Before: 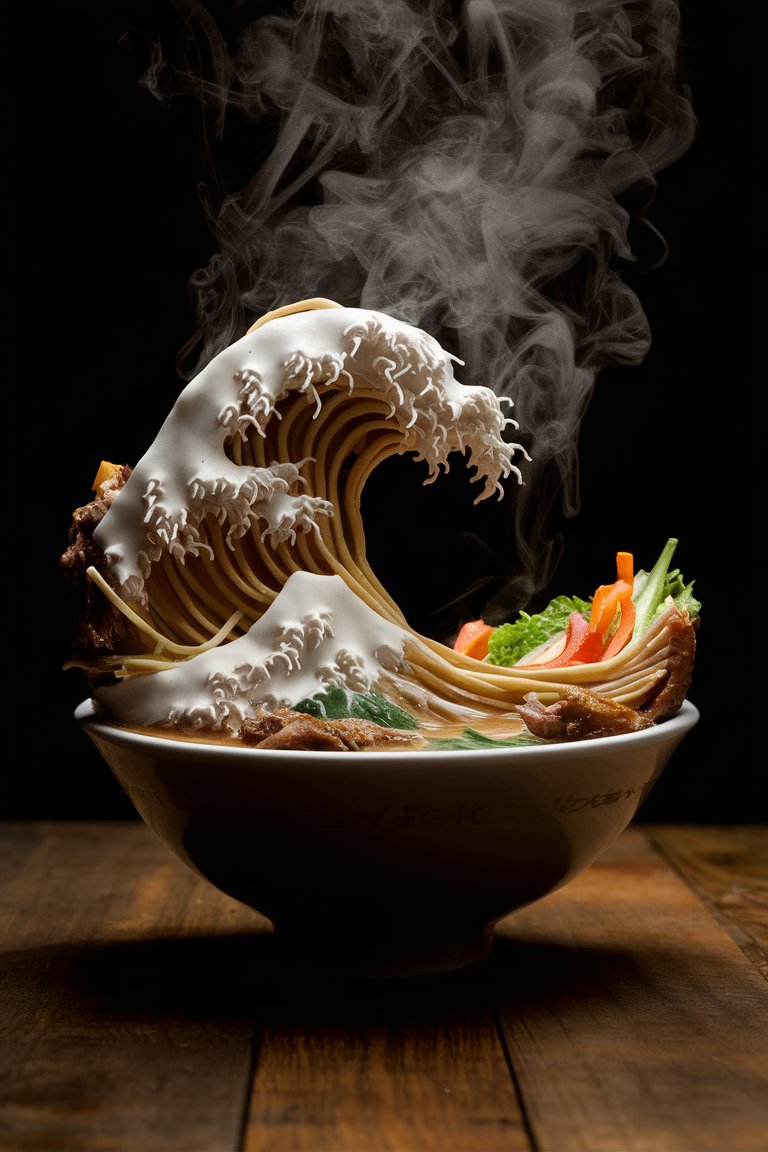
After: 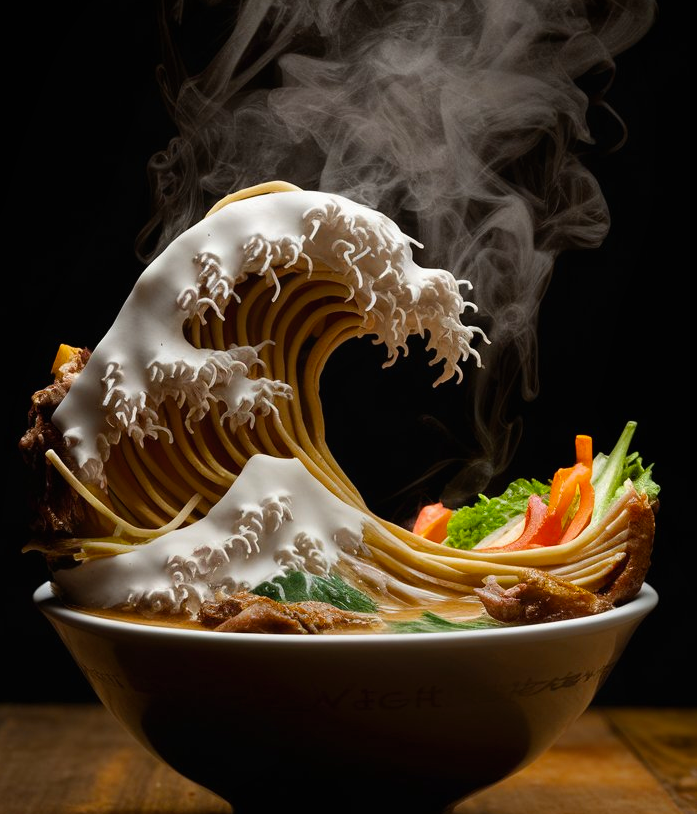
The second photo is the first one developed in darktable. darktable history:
crop: left 5.369%, top 10.191%, right 3.756%, bottom 19.117%
color balance rgb: perceptual saturation grading › global saturation 17.318%
local contrast: mode bilateral grid, contrast 100, coarseness 99, detail 89%, midtone range 0.2
